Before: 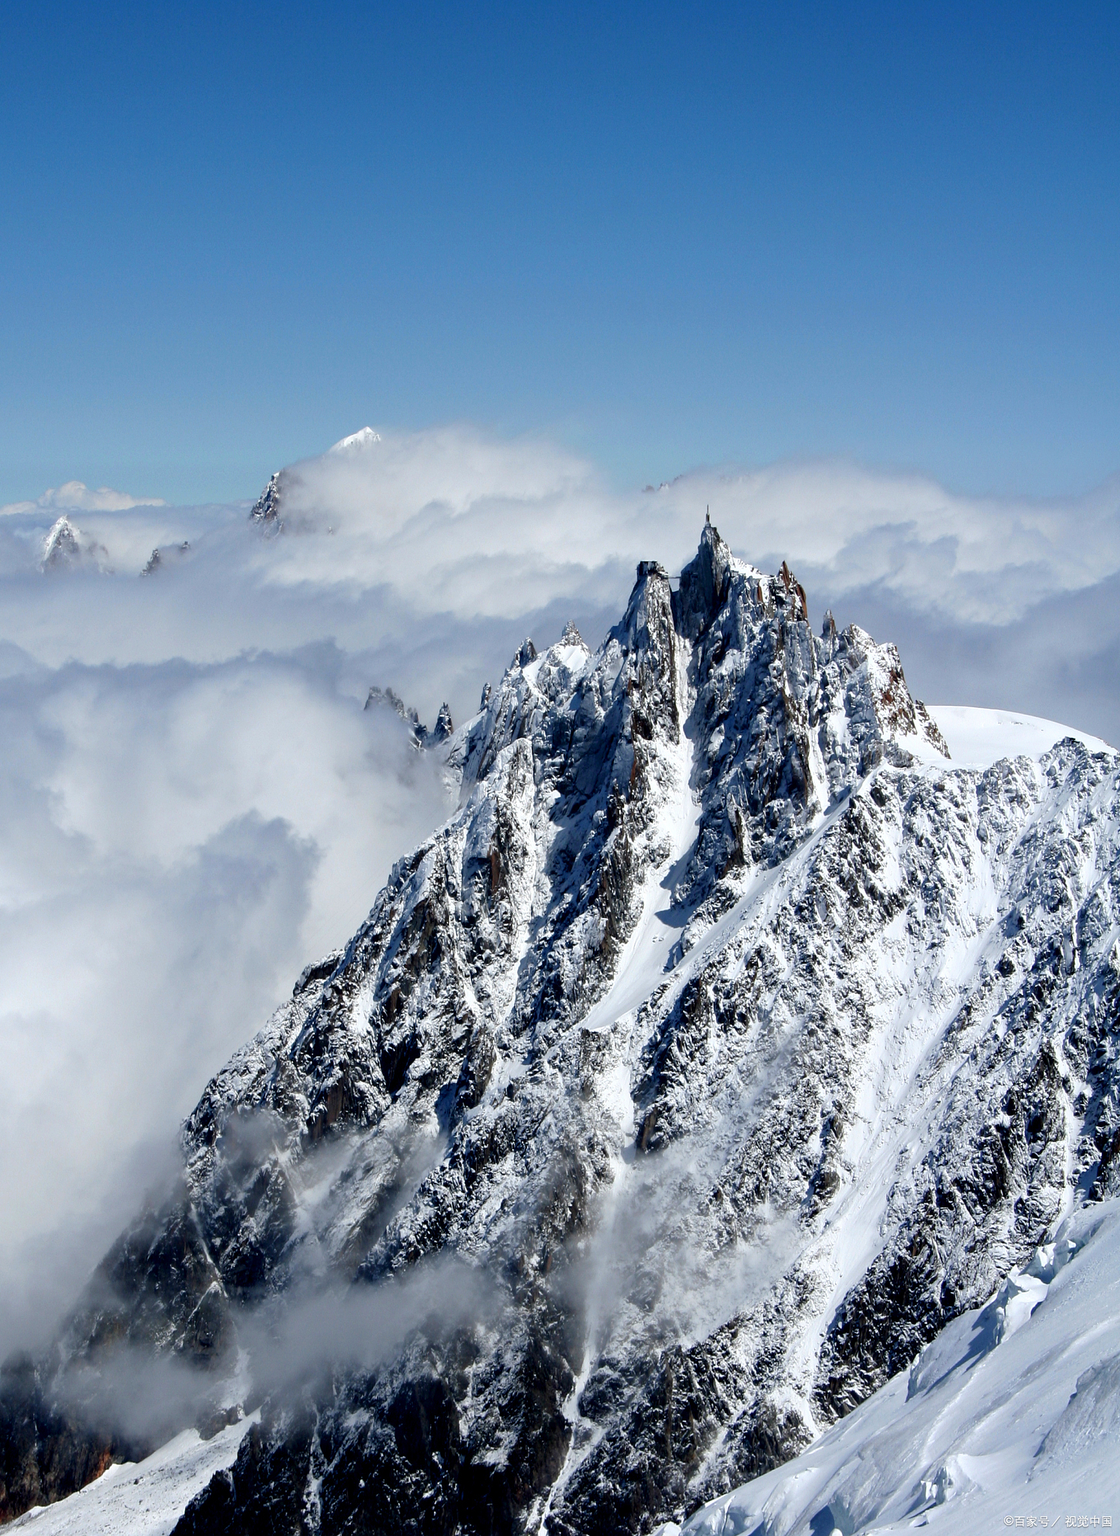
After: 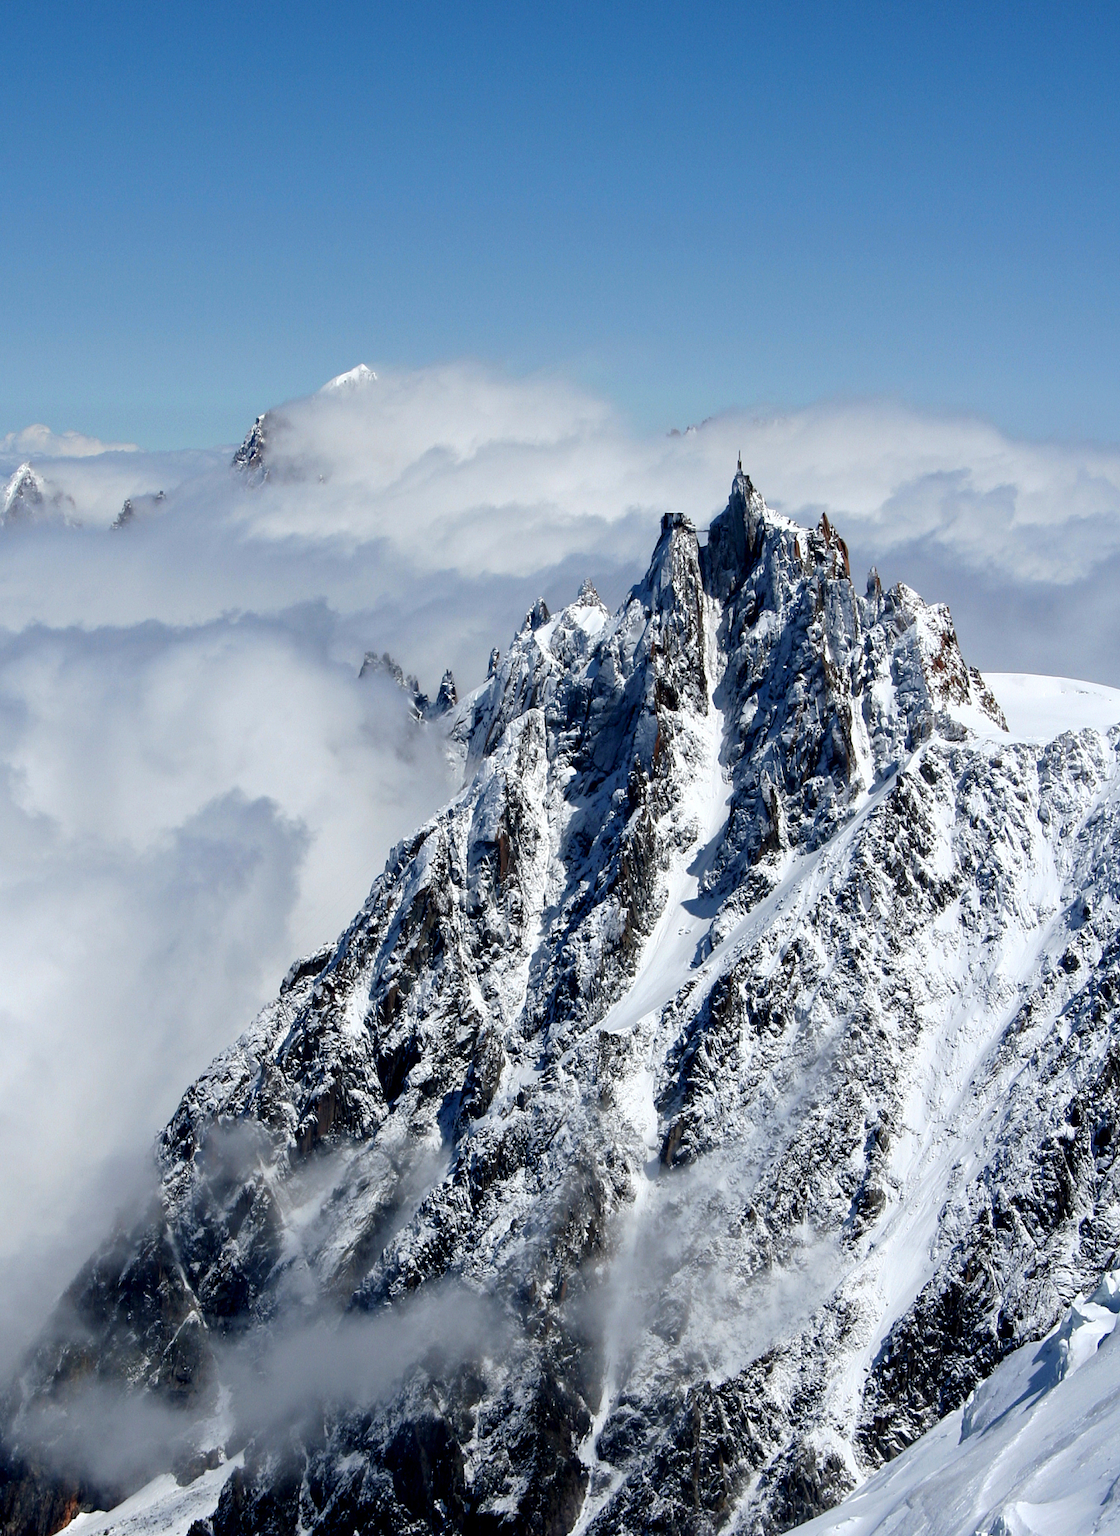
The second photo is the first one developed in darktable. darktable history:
crop: left 3.674%, top 6.411%, right 5.983%, bottom 3.27%
